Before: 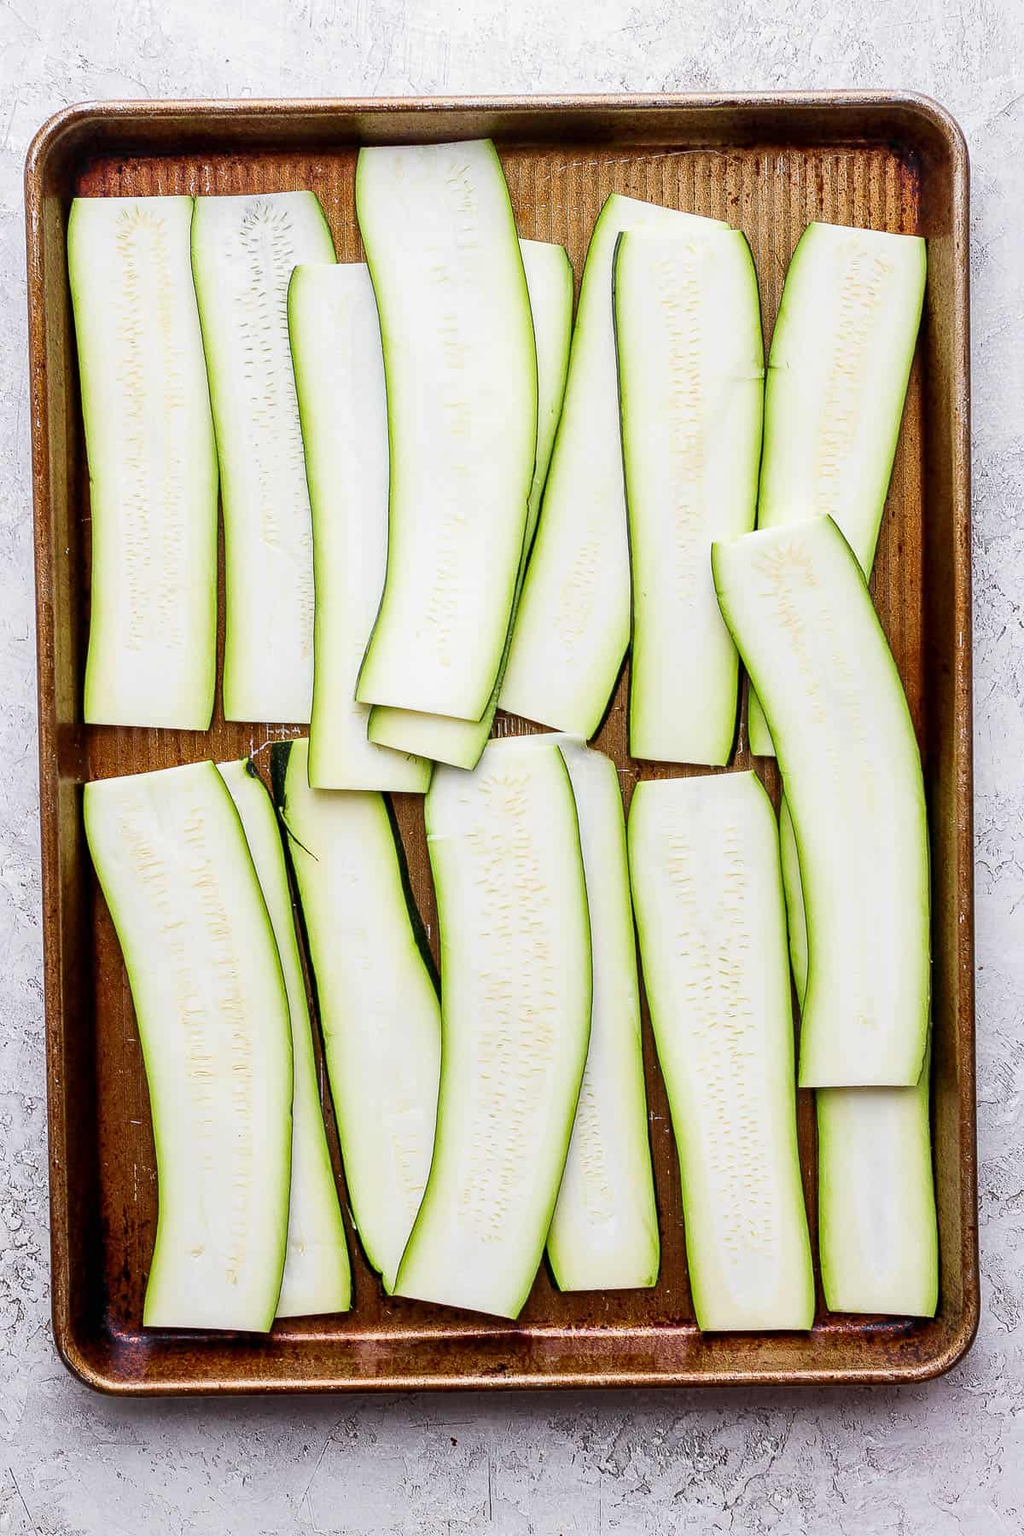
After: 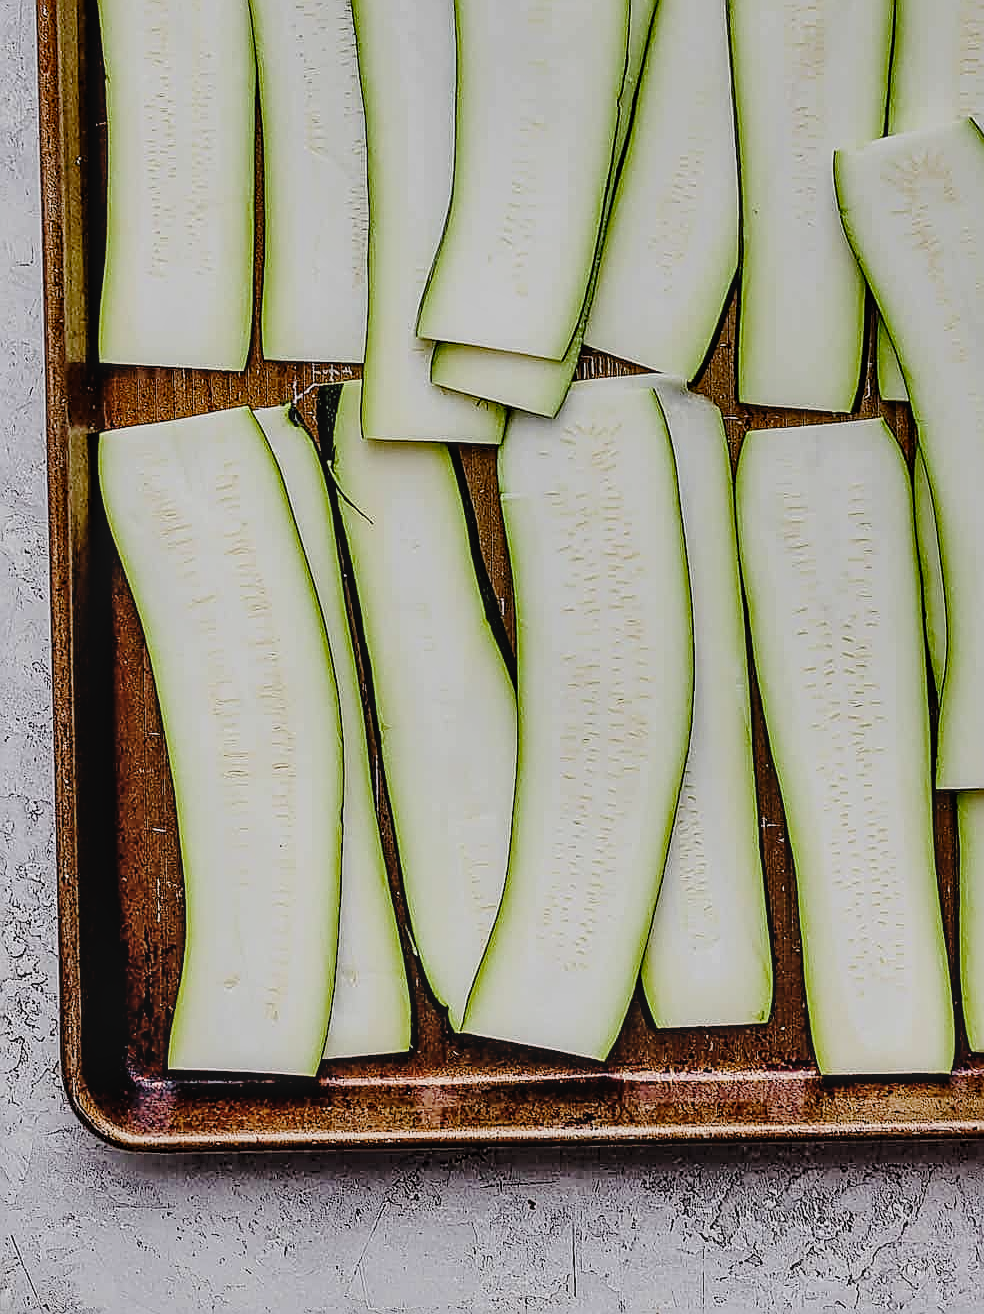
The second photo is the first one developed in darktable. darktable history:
crop: top 26.98%, right 17.977%
sharpen: radius 1.671, amount 1.288
shadows and highlights: radius 173.07, shadows 27.64, white point adjustment 3.19, highlights -68.9, soften with gaussian
filmic rgb: black relative exposure -5.15 EV, white relative exposure 3.95 EV, hardness 2.88, contrast 1.095
local contrast: on, module defaults
tone curve: curves: ch0 [(0, 0.026) (0.175, 0.178) (0.463, 0.502) (0.796, 0.764) (1, 0.961)]; ch1 [(0, 0) (0.437, 0.398) (0.469, 0.472) (0.505, 0.504) (0.553, 0.552) (1, 1)]; ch2 [(0, 0) (0.505, 0.495) (0.579, 0.579) (1, 1)], preserve colors none
